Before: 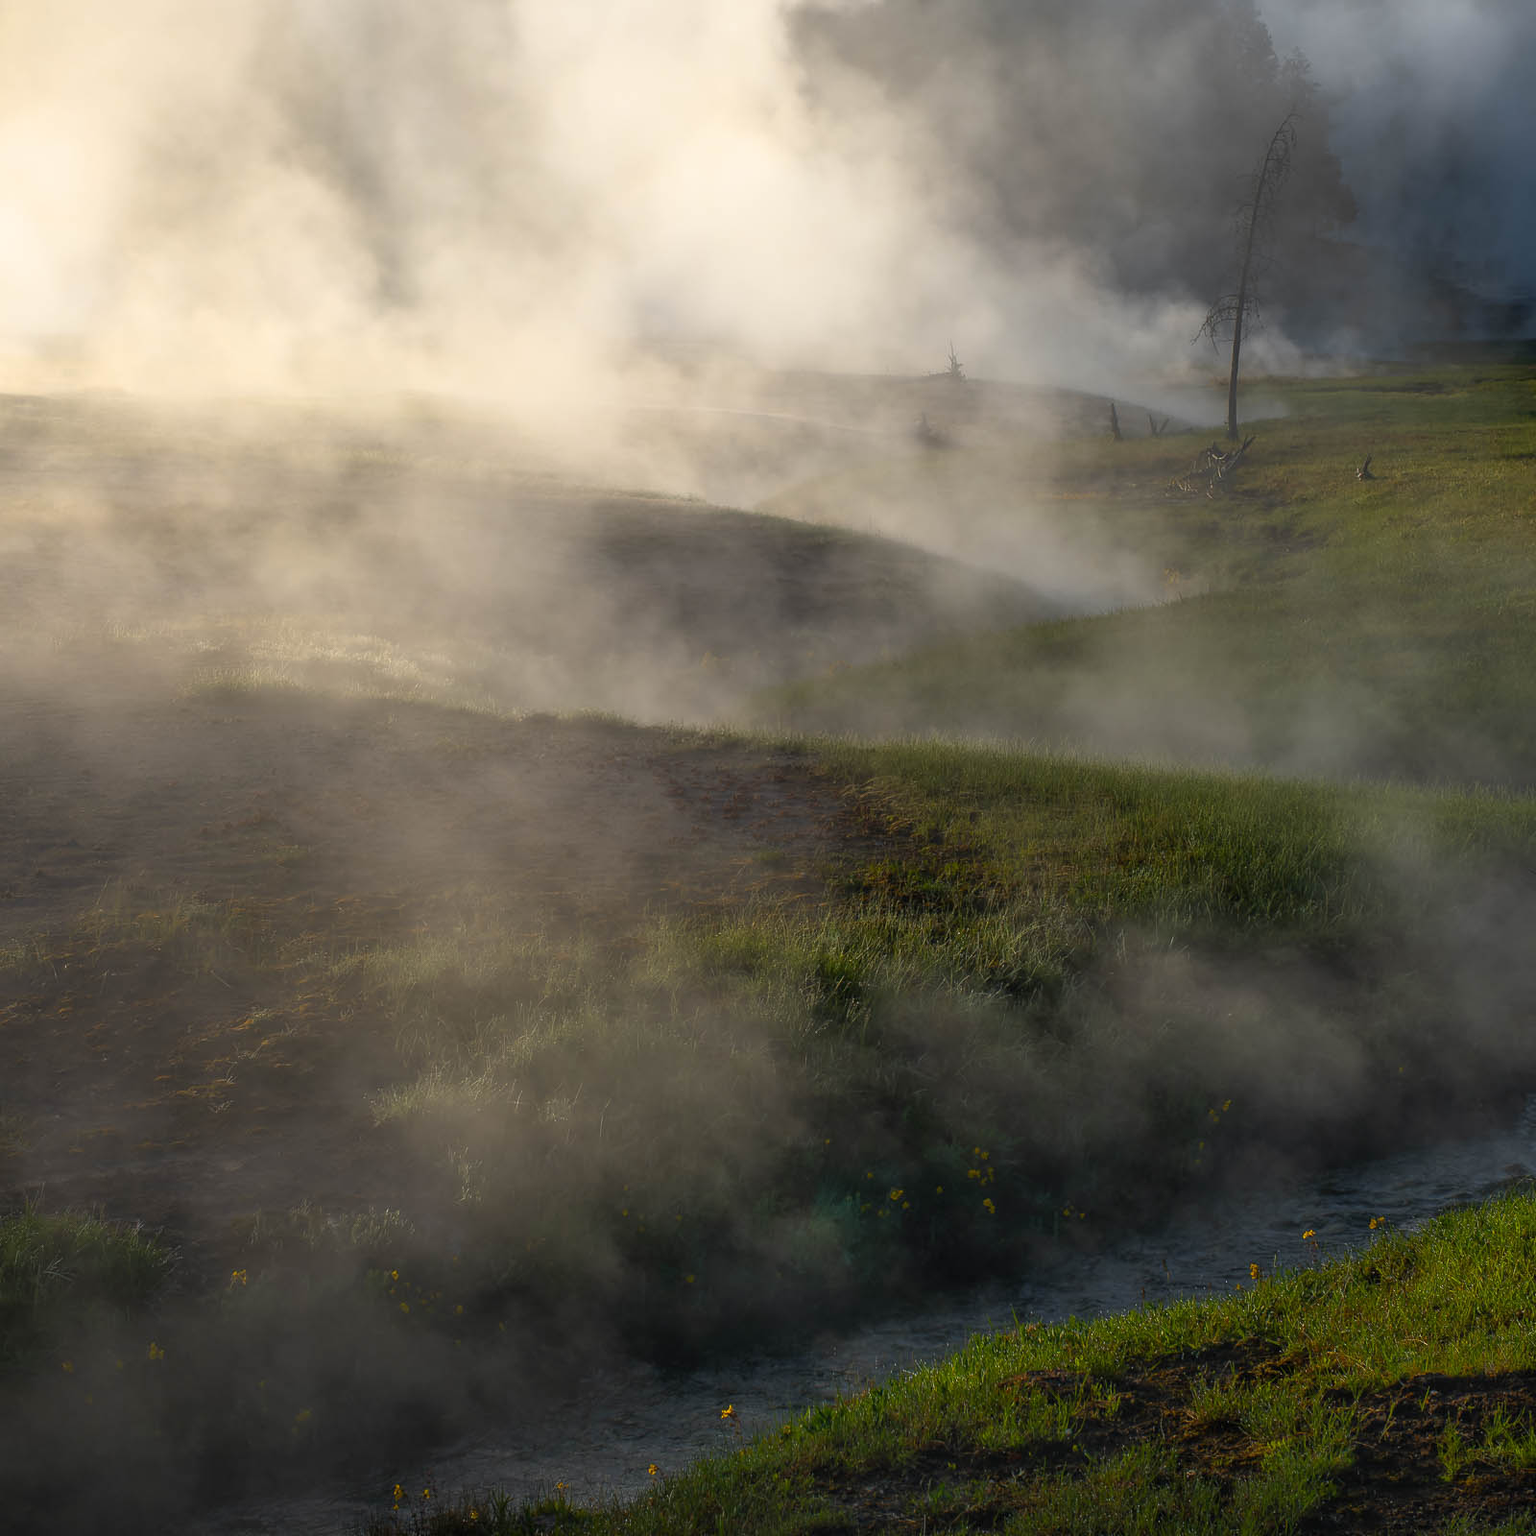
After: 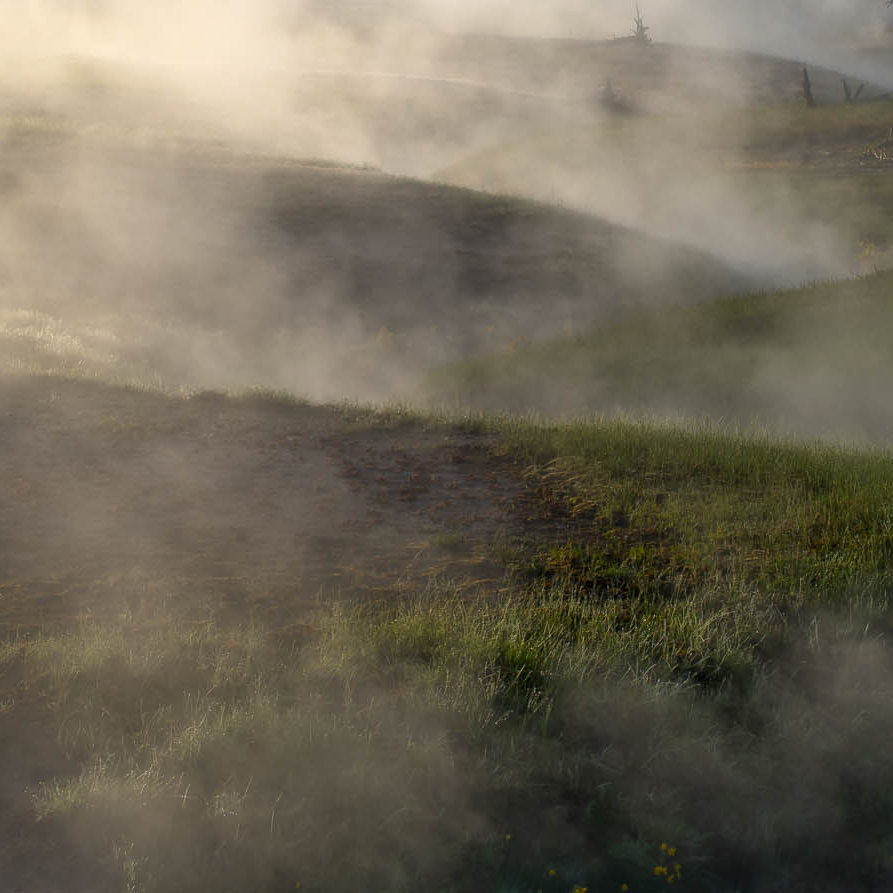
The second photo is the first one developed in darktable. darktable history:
local contrast: mode bilateral grid, contrast 20, coarseness 50, detail 120%, midtone range 0.2
crop and rotate: left 22.13%, top 22.054%, right 22.026%, bottom 22.102%
